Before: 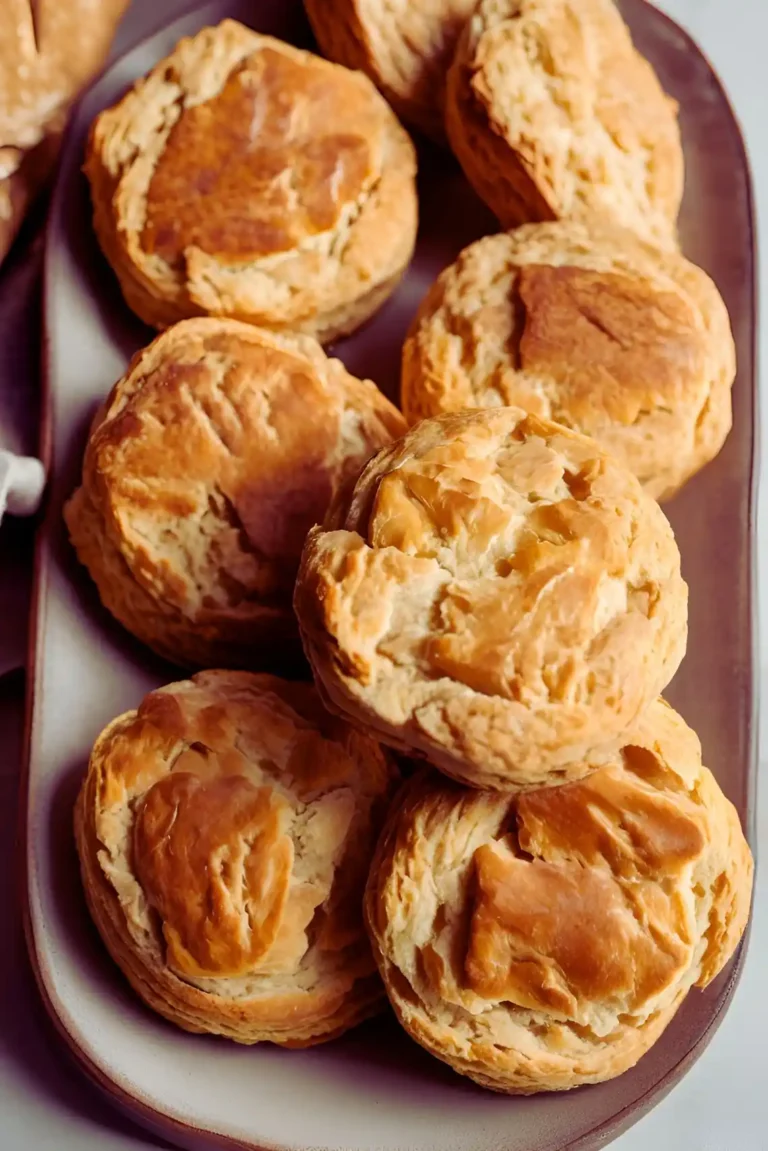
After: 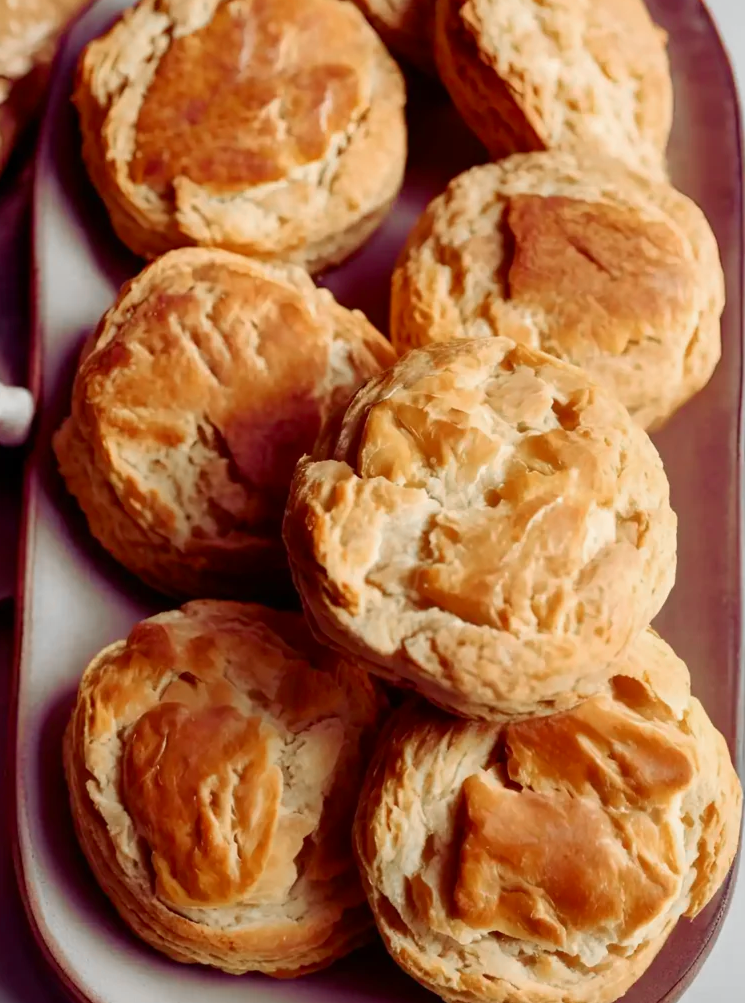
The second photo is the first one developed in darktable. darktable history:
crop: left 1.507%, top 6.147%, right 1.379%, bottom 6.637%
color zones: curves: ch1 [(0, 0.638) (0.193, 0.442) (0.286, 0.15) (0.429, 0.14) (0.571, 0.142) (0.714, 0.154) (0.857, 0.175) (1, 0.638)]
